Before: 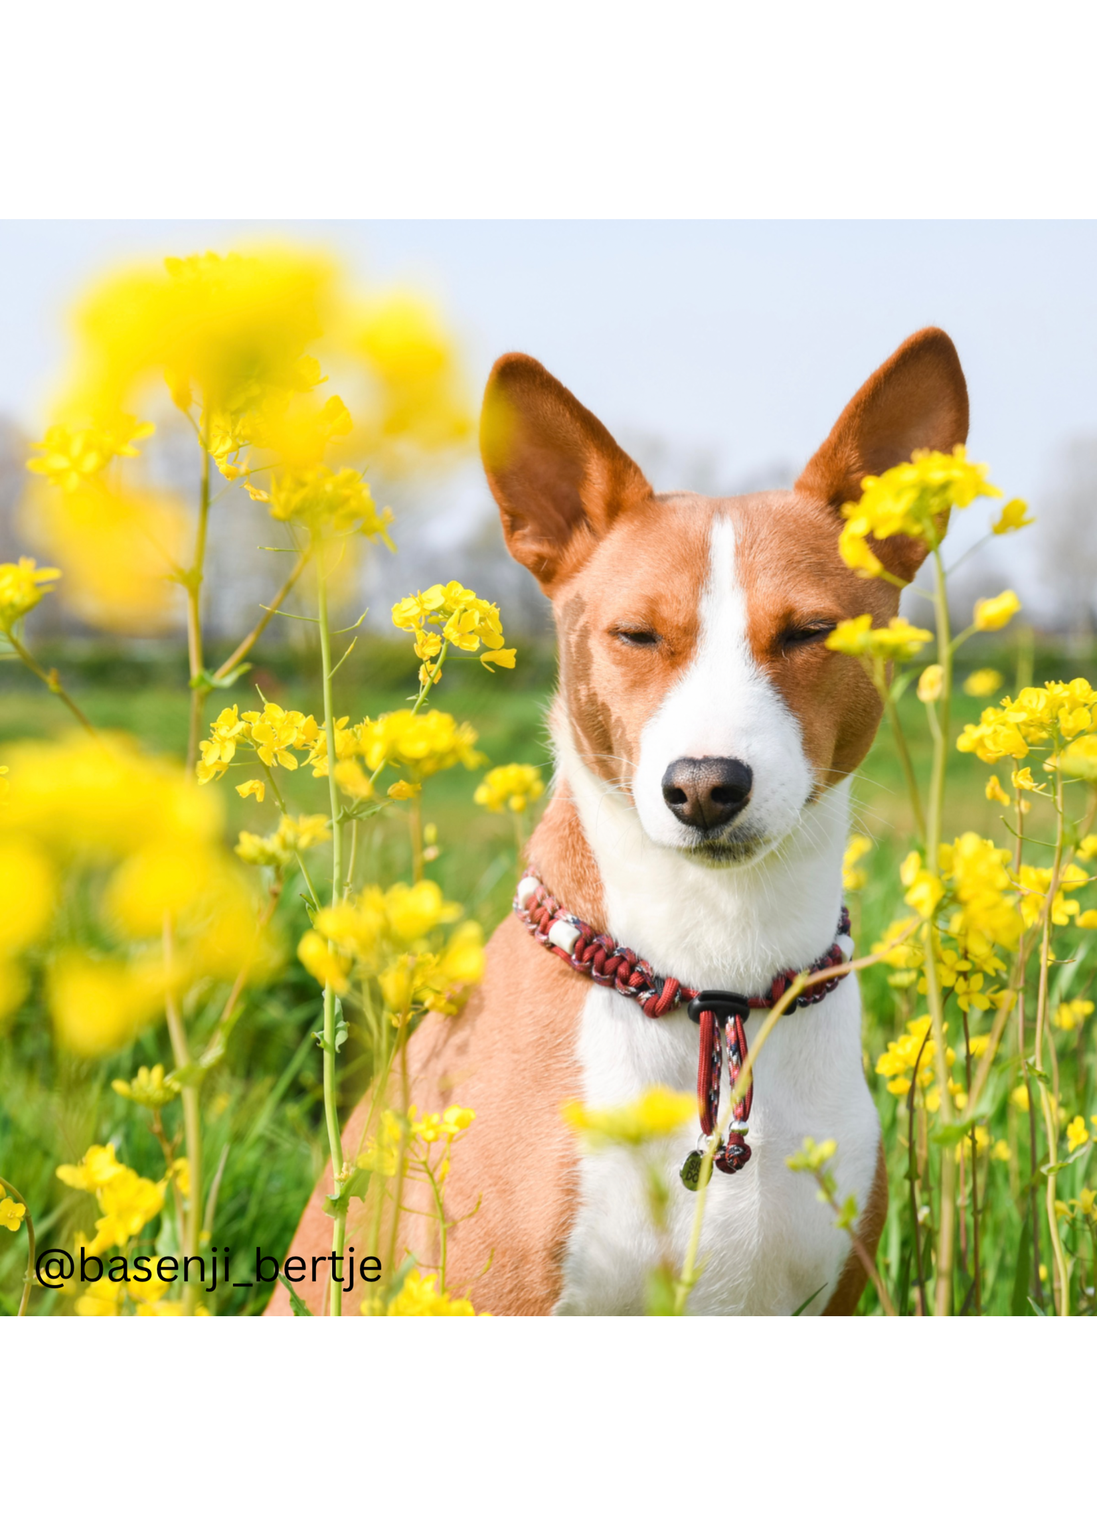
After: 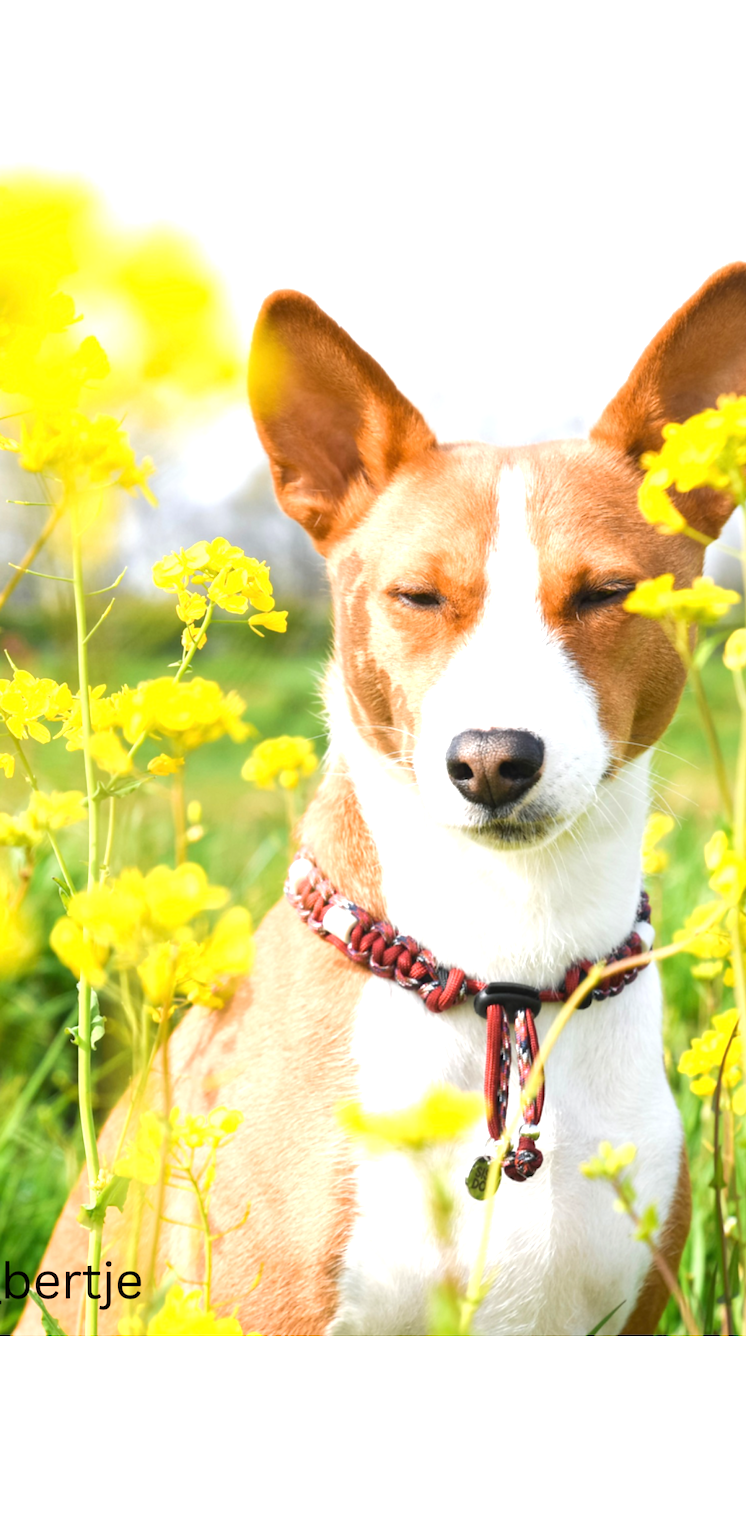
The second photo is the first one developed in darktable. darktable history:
crop and rotate: left 22.995%, top 5.627%, right 14.342%, bottom 2.293%
exposure: black level correction 0, exposure 0.698 EV, compensate highlight preservation false
tone equalizer: edges refinement/feathering 500, mask exposure compensation -1.57 EV, preserve details no
